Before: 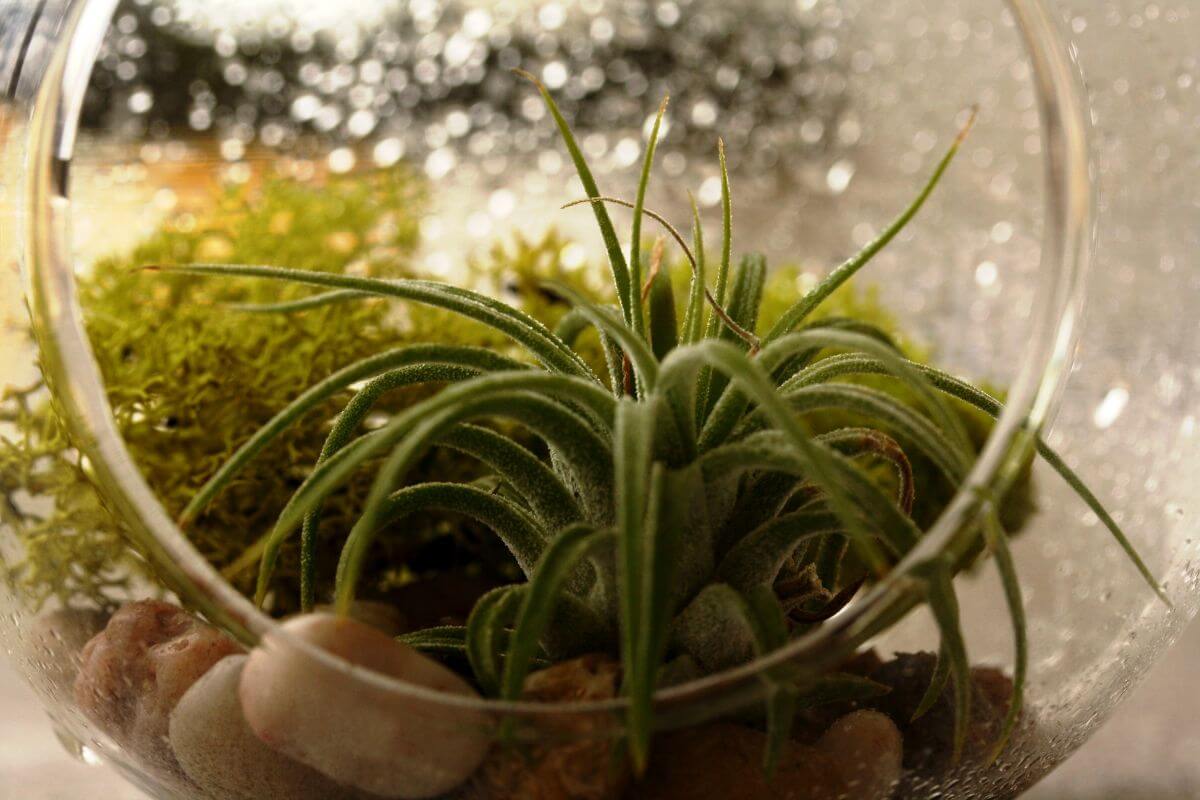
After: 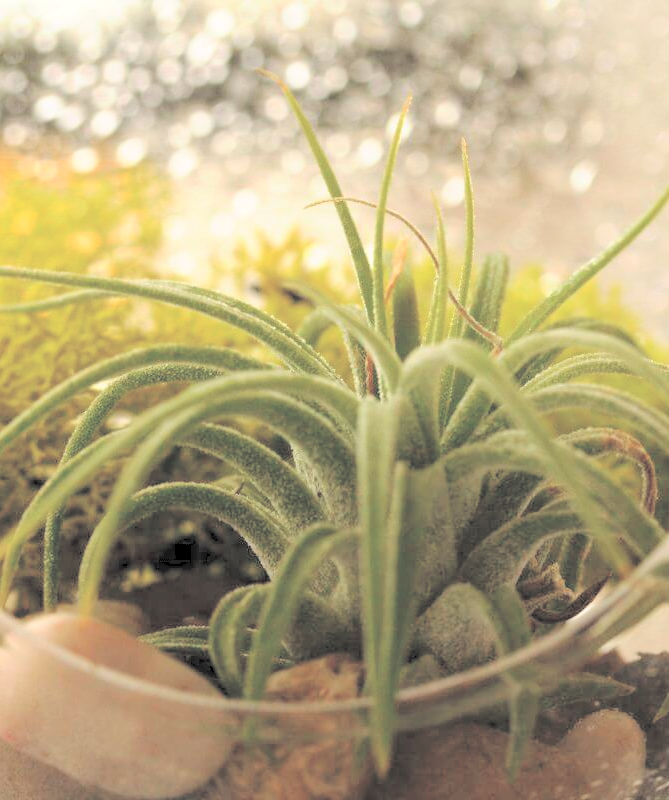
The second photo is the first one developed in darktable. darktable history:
crop: left 21.482%, right 22.686%
contrast brightness saturation: brightness 0.994
